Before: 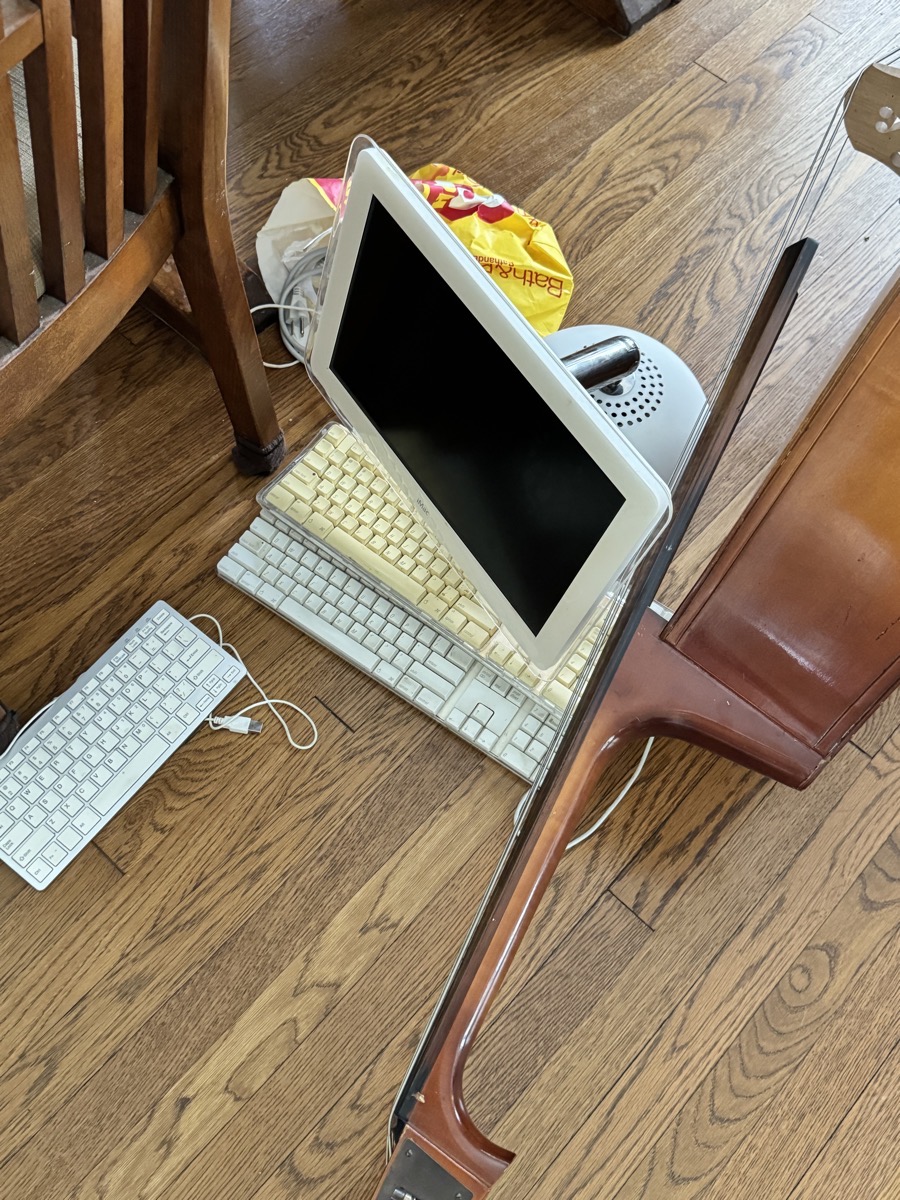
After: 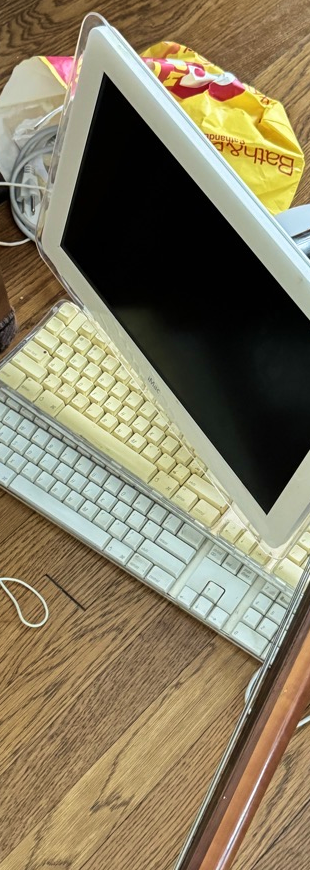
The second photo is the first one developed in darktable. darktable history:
crop and rotate: left 29.963%, top 10.201%, right 35.549%, bottom 17.297%
velvia: on, module defaults
